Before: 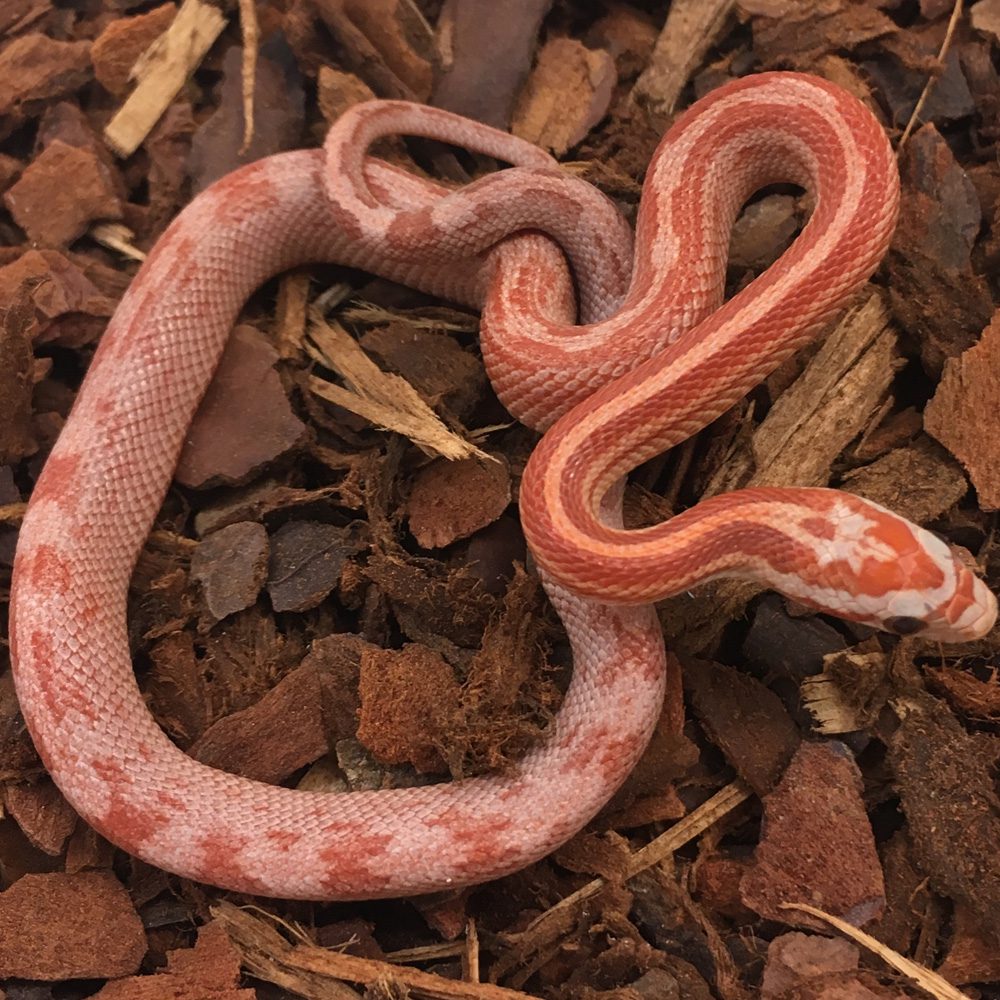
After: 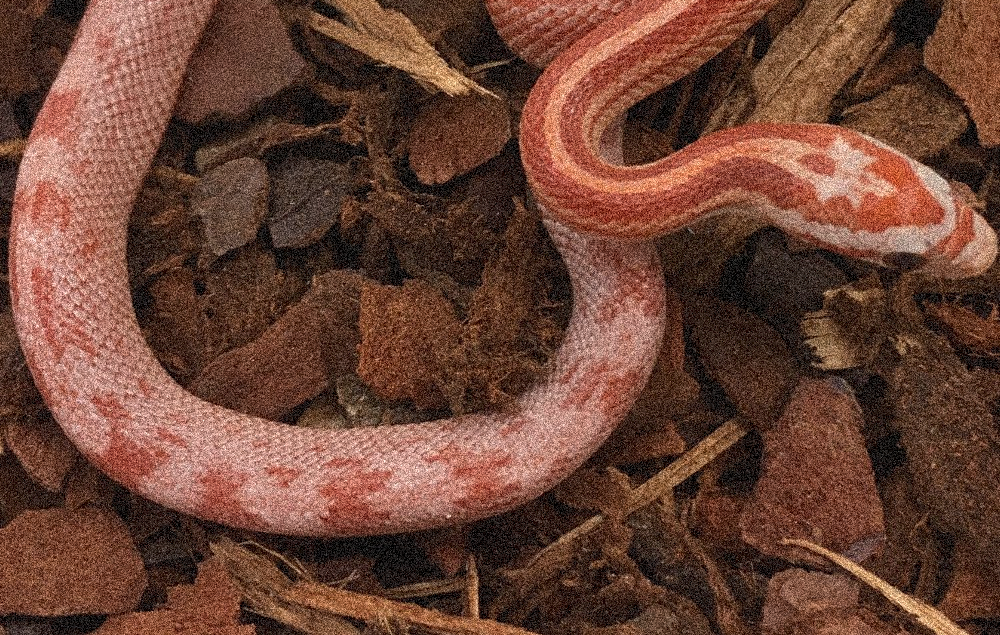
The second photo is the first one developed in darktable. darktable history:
contrast brightness saturation: contrast -0.08, brightness -0.04, saturation -0.11
grain: coarseness 3.75 ISO, strength 100%, mid-tones bias 0%
crop and rotate: top 36.435%
